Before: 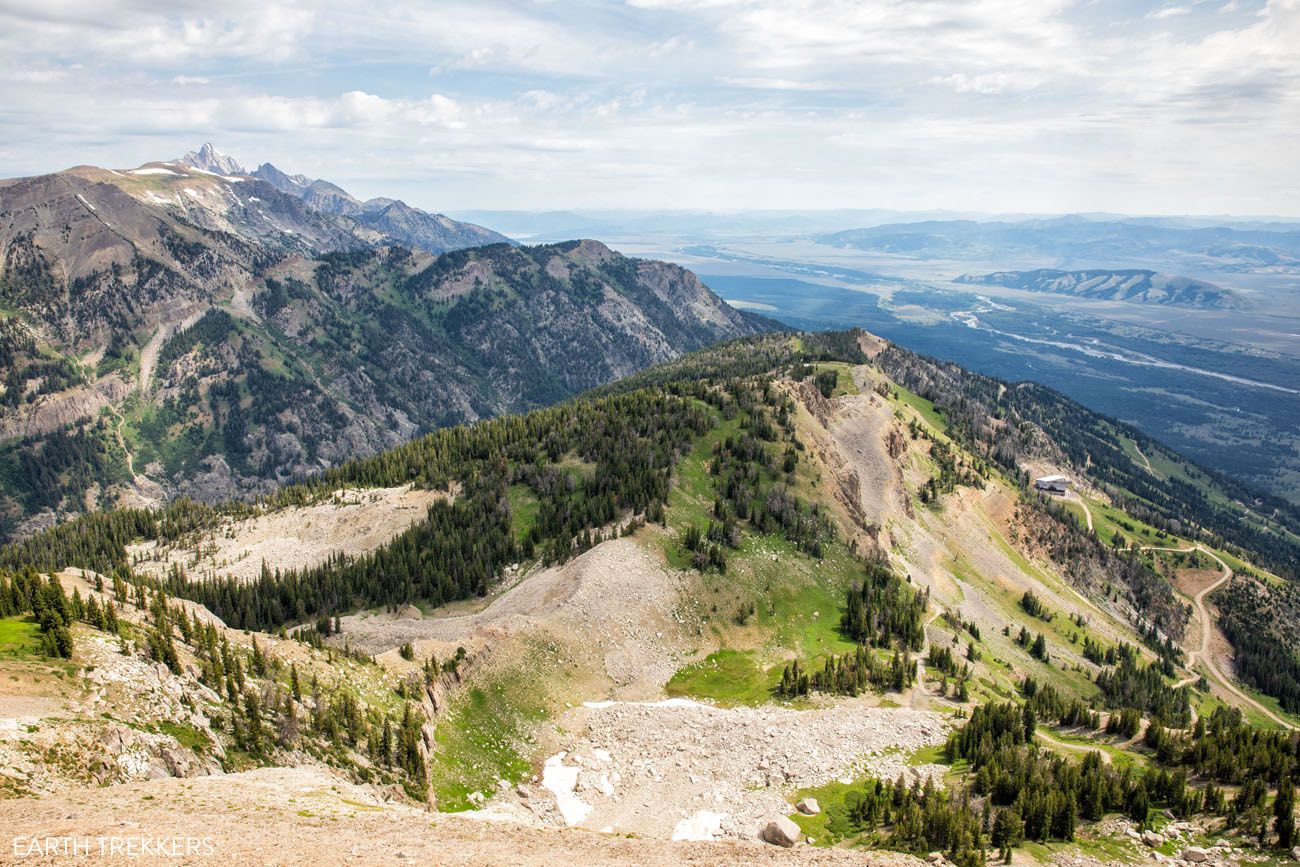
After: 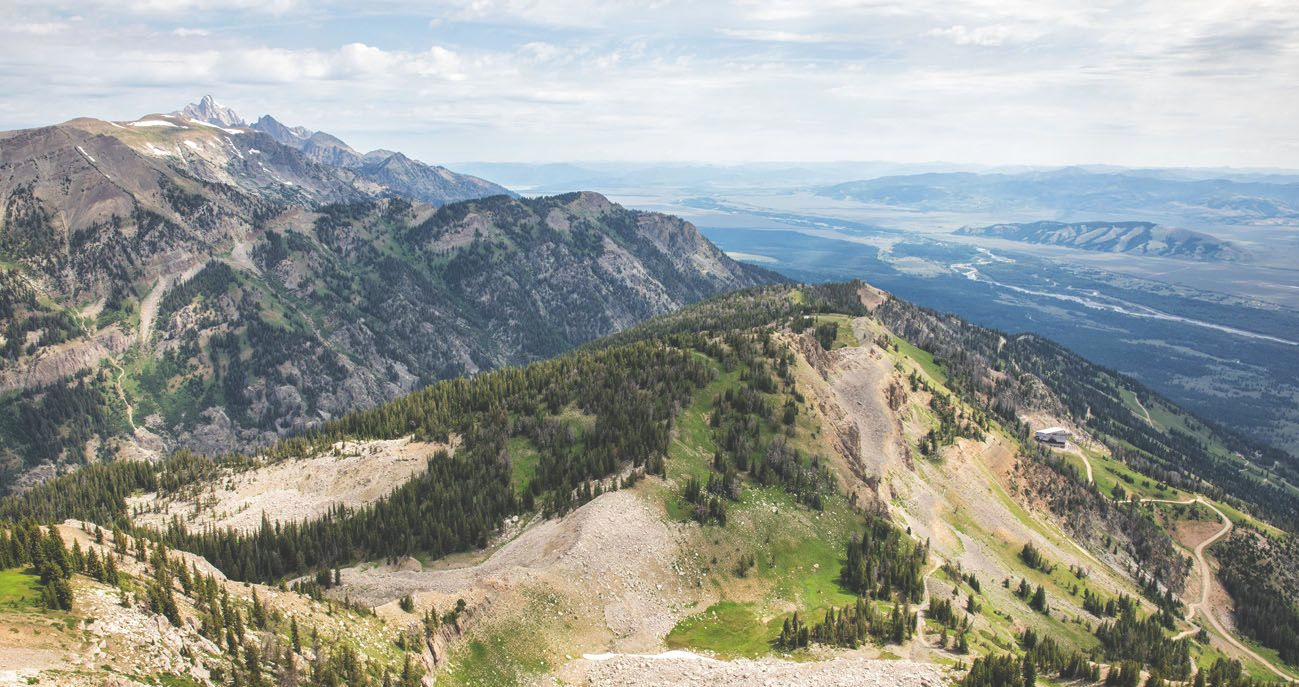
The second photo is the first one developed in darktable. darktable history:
color correction: highlights b* -0.044, saturation 0.994
crop and rotate: top 5.659%, bottom 15%
exposure: black level correction -0.031, compensate highlight preservation false
